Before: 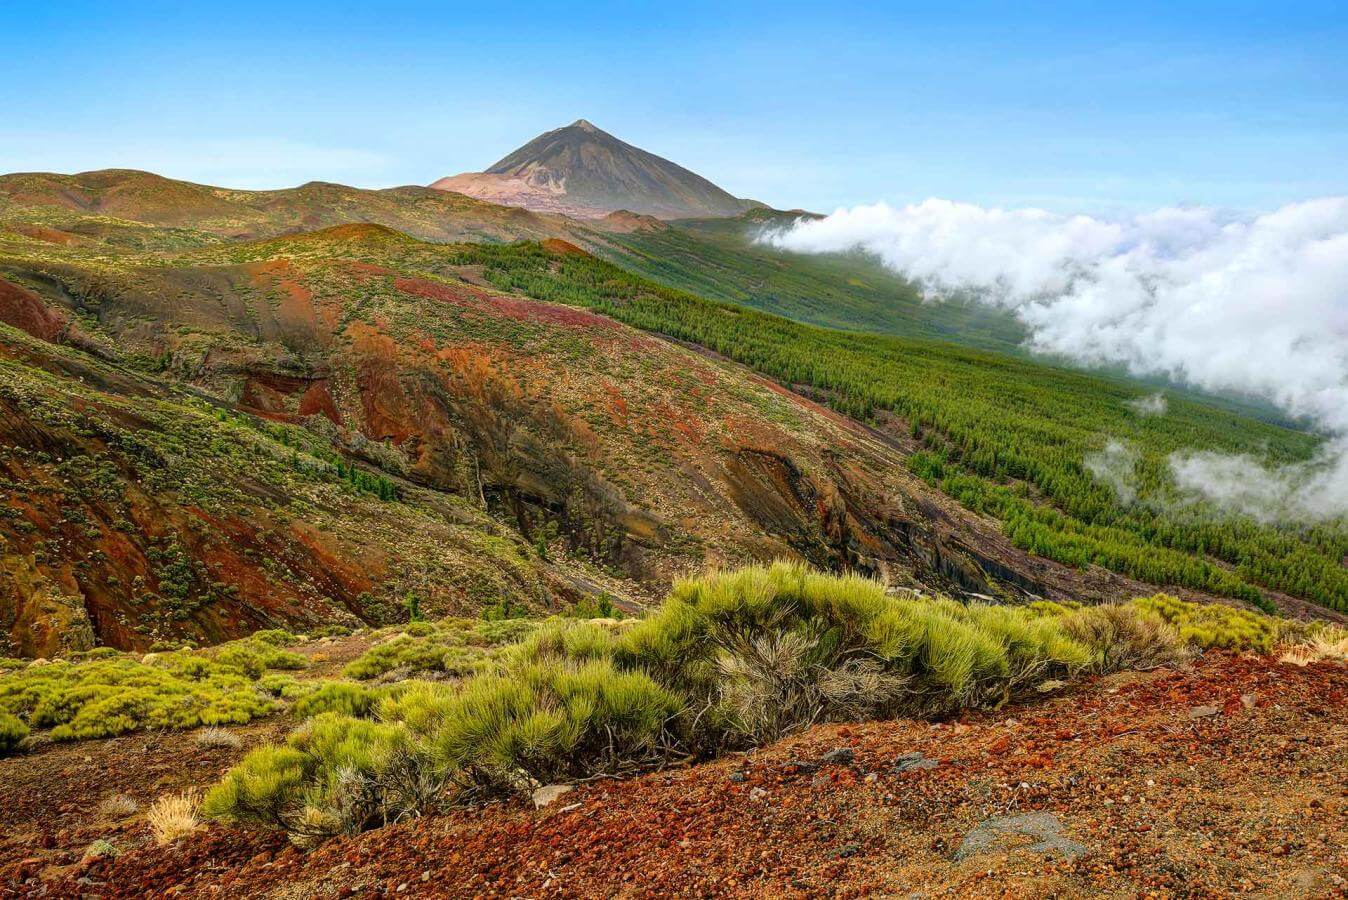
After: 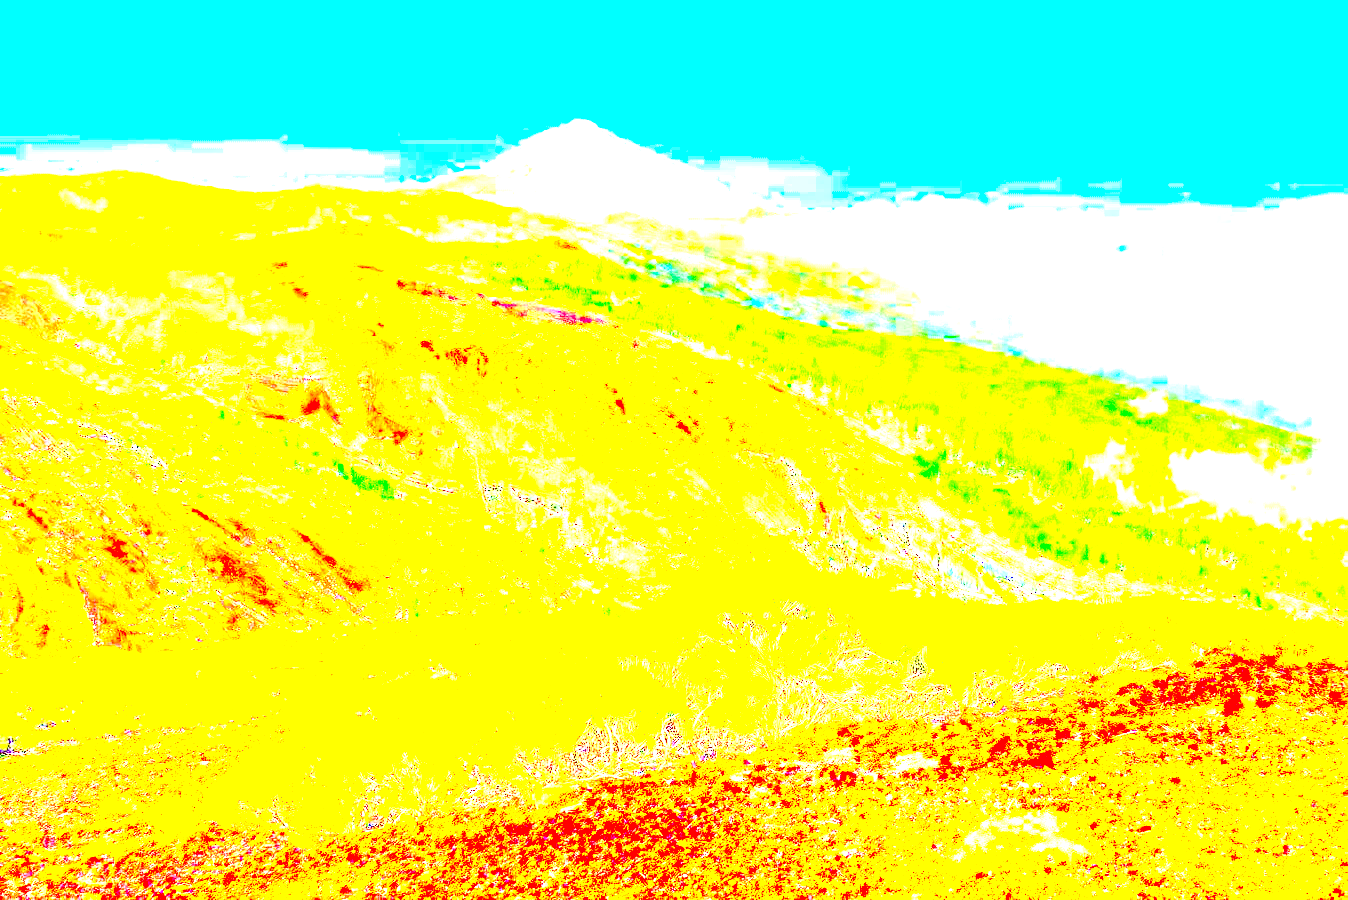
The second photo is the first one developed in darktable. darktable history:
contrast brightness saturation: contrast 0.385, brightness 0.114
exposure: exposure 7.967 EV
